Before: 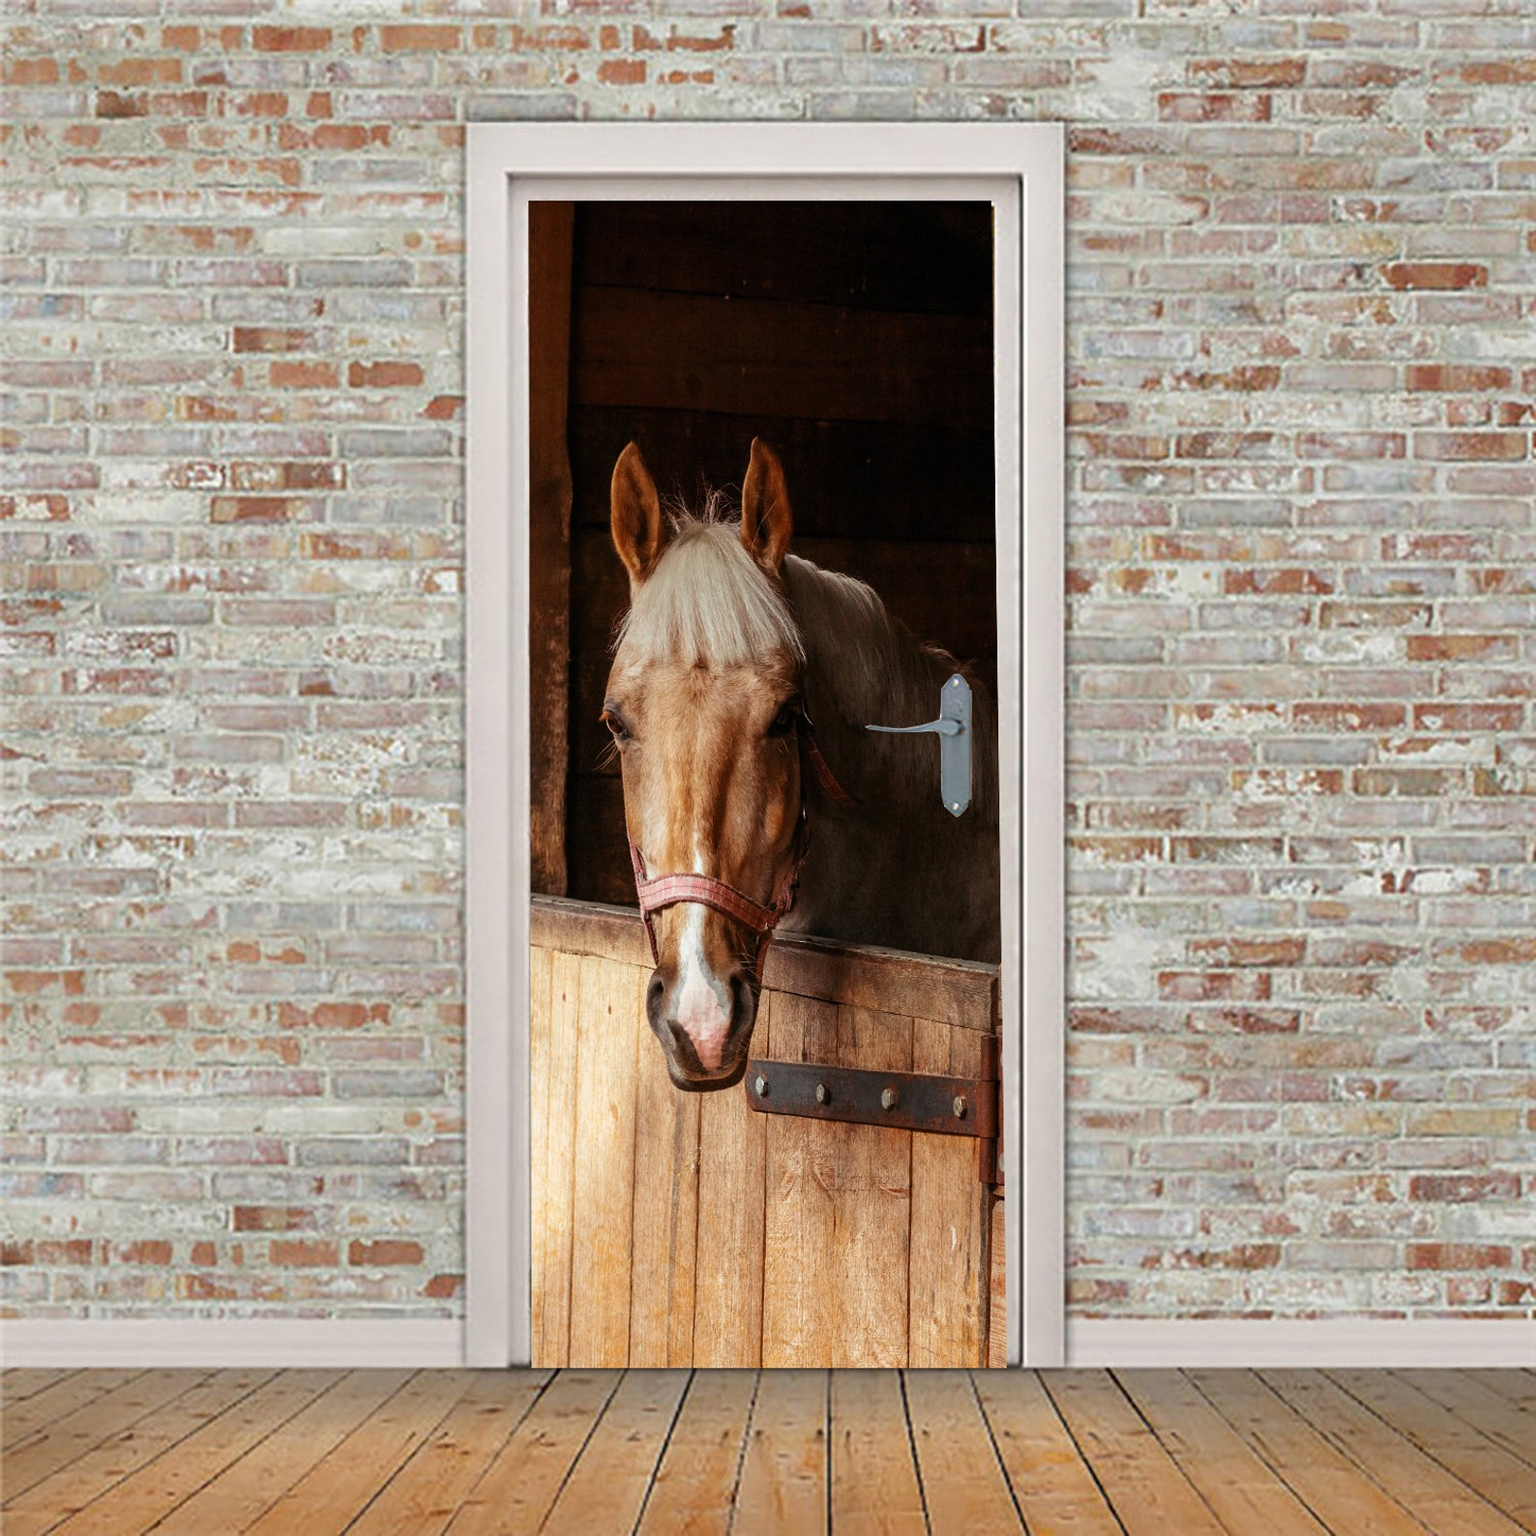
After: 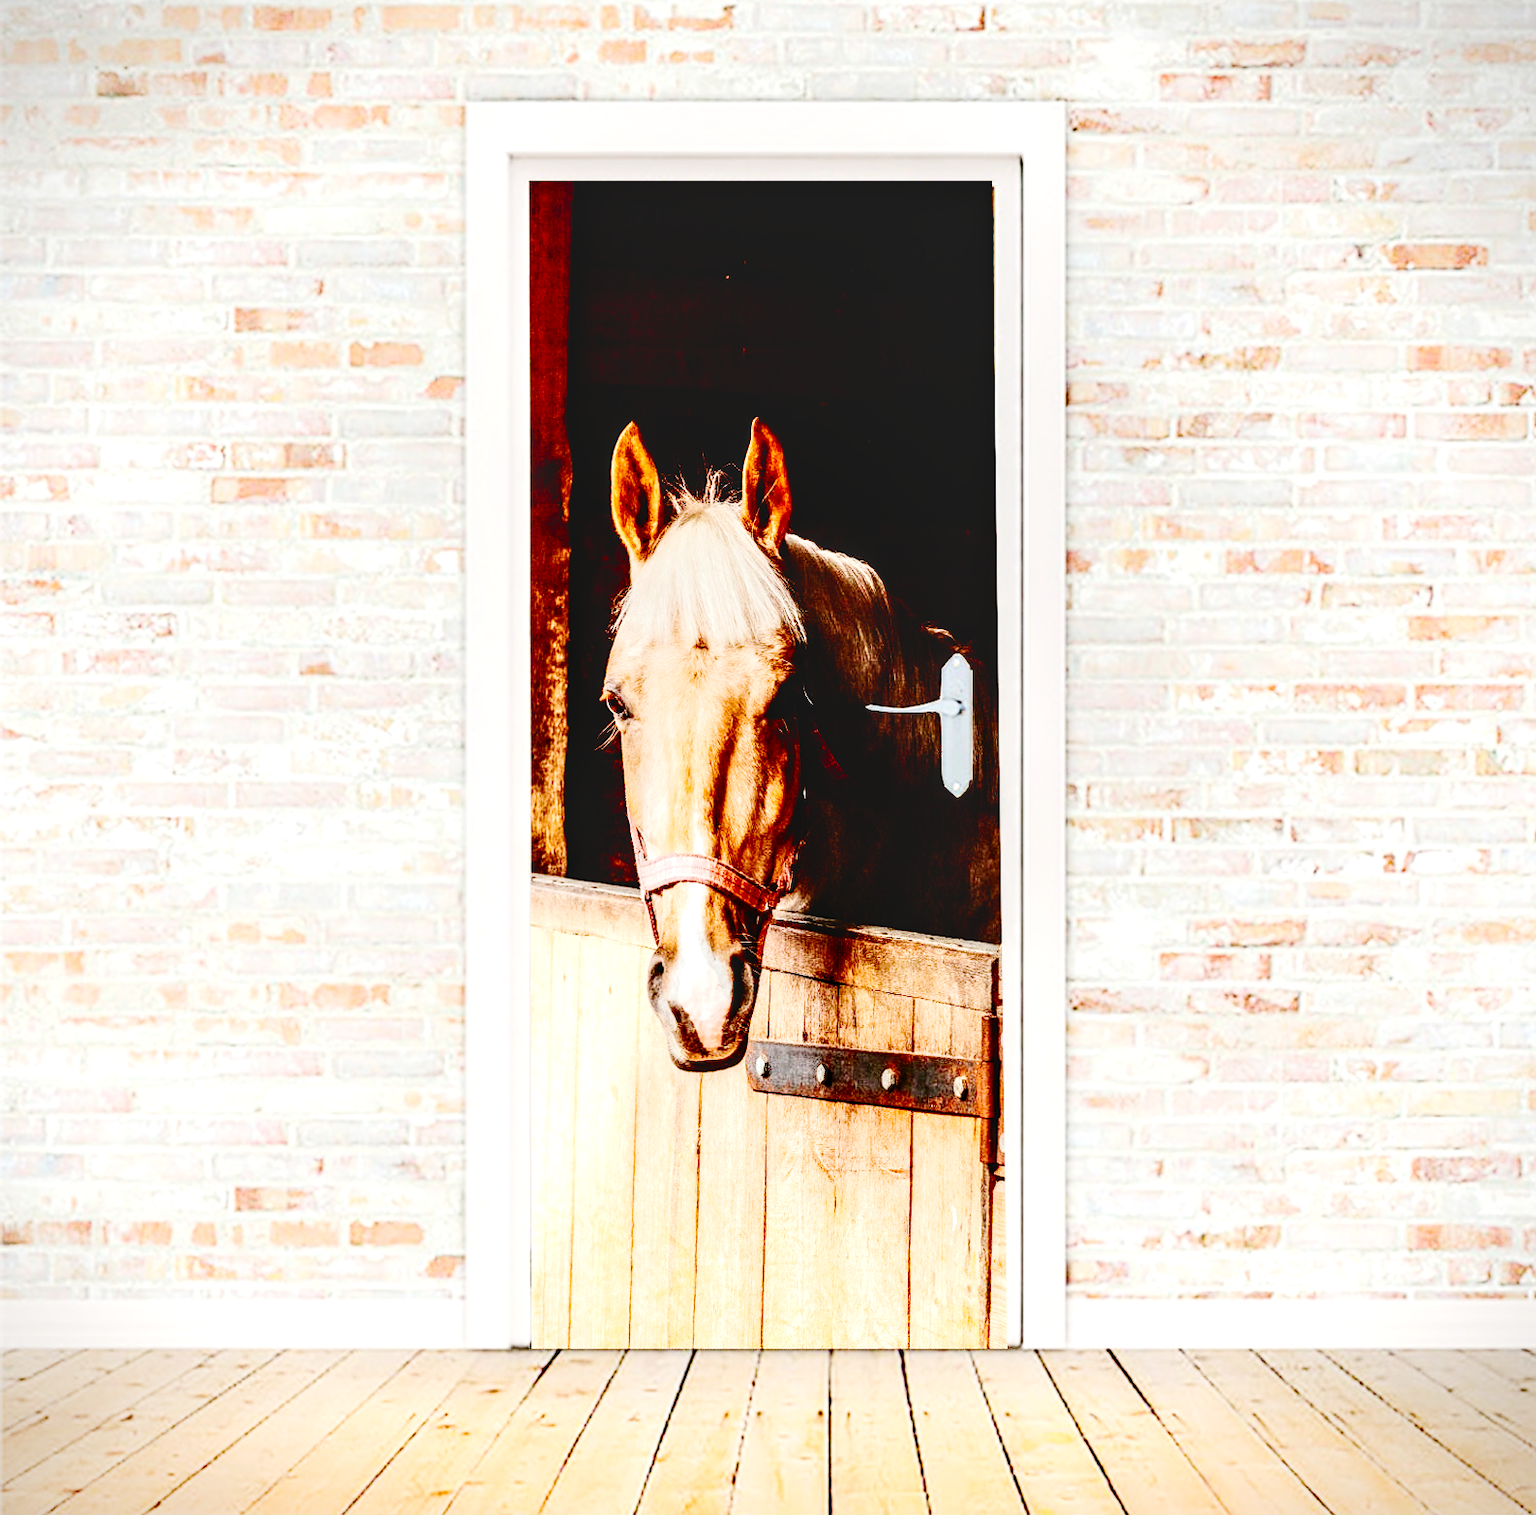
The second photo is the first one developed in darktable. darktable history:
crop: top 1.36%, right 0.015%
vignetting: fall-off start 99.56%, brightness -0.419, saturation -0.307, unbound false
base curve: curves: ch0 [(0, 0) (0.036, 0.01) (0.123, 0.254) (0.258, 0.504) (0.507, 0.748) (1, 1)], preserve colors none
exposure: black level correction 0, exposure 1.124 EV, compensate highlight preservation false
contrast brightness saturation: contrast 0.293
local contrast: detail 130%
